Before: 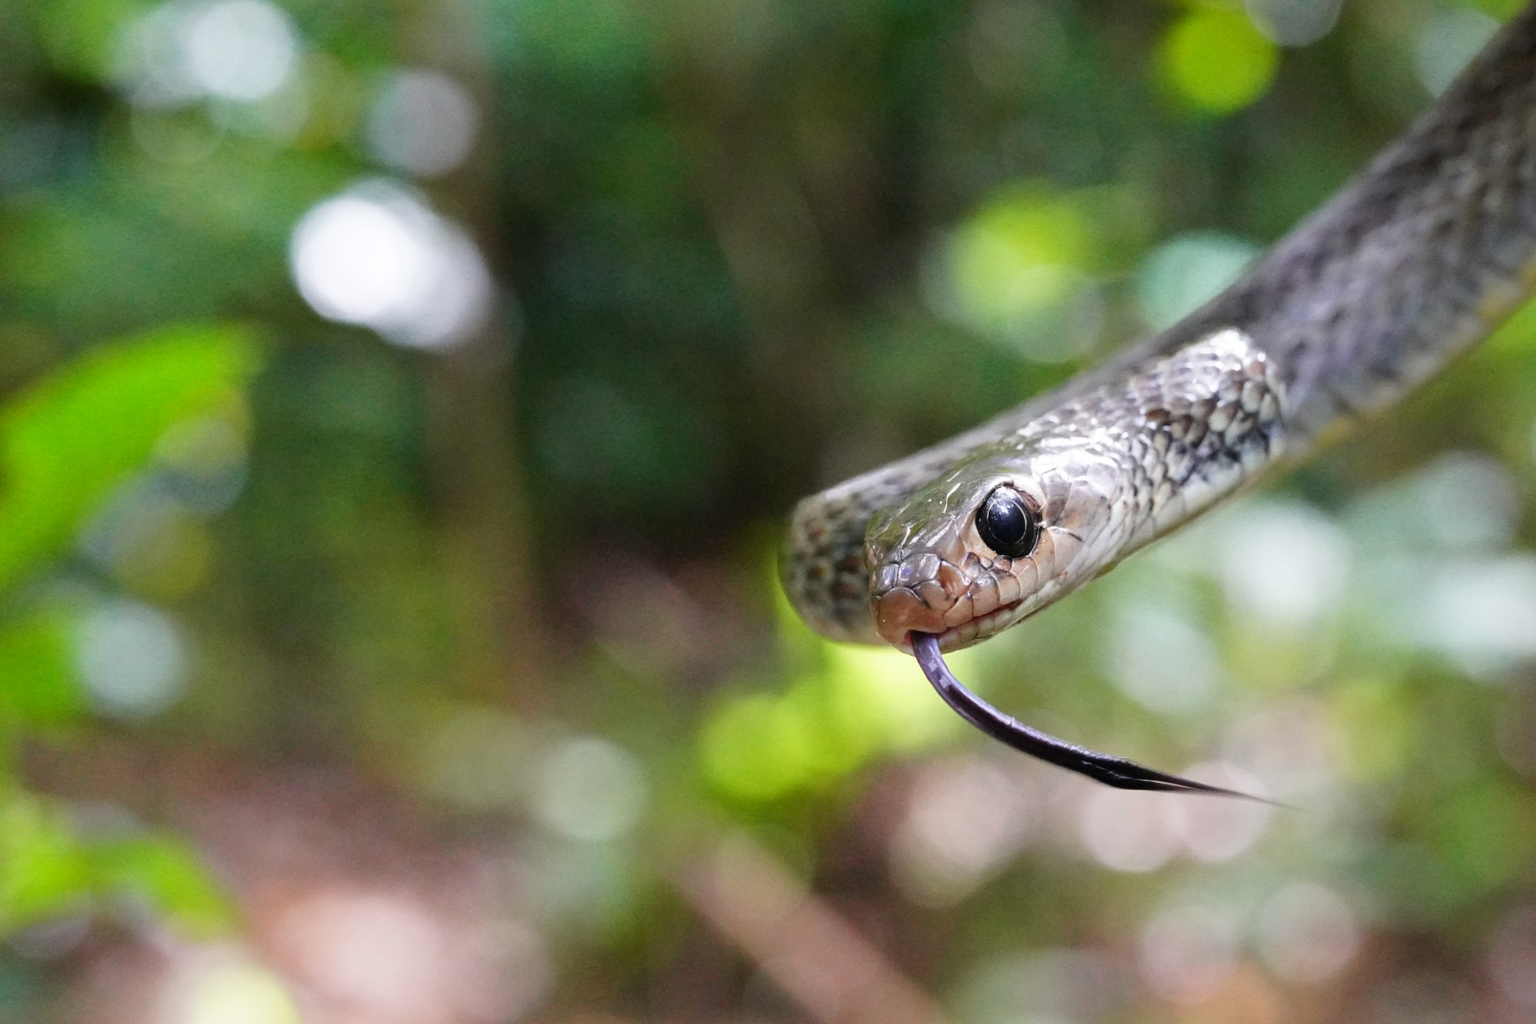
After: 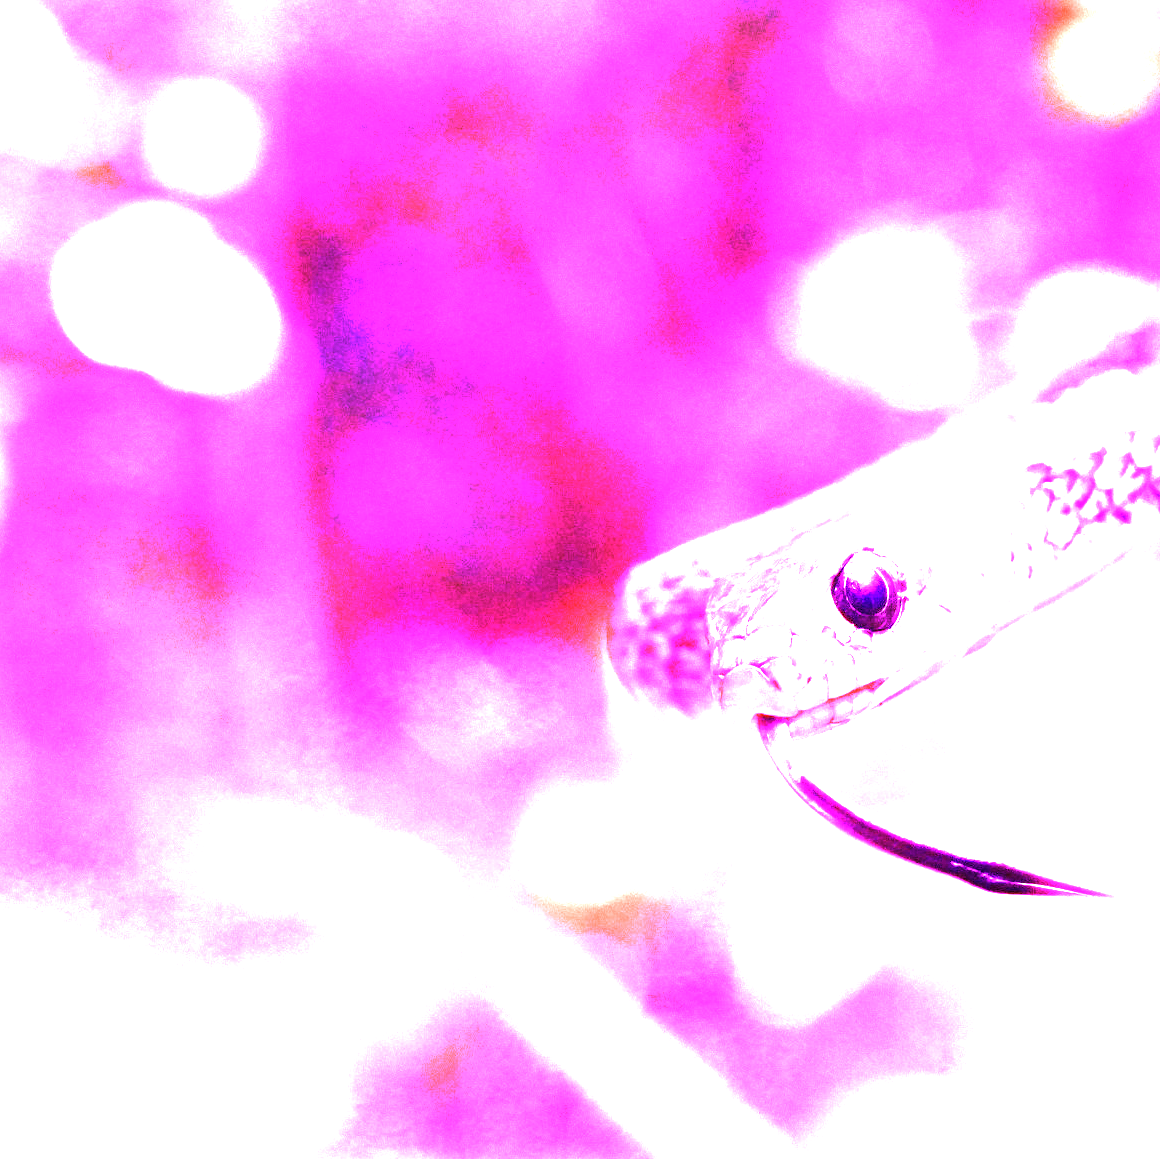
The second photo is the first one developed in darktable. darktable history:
white balance: red 8, blue 8
color calibration: illuminant as shot in camera, x 0.358, y 0.373, temperature 4628.91 K
crop and rotate: left 15.754%, right 17.579%
